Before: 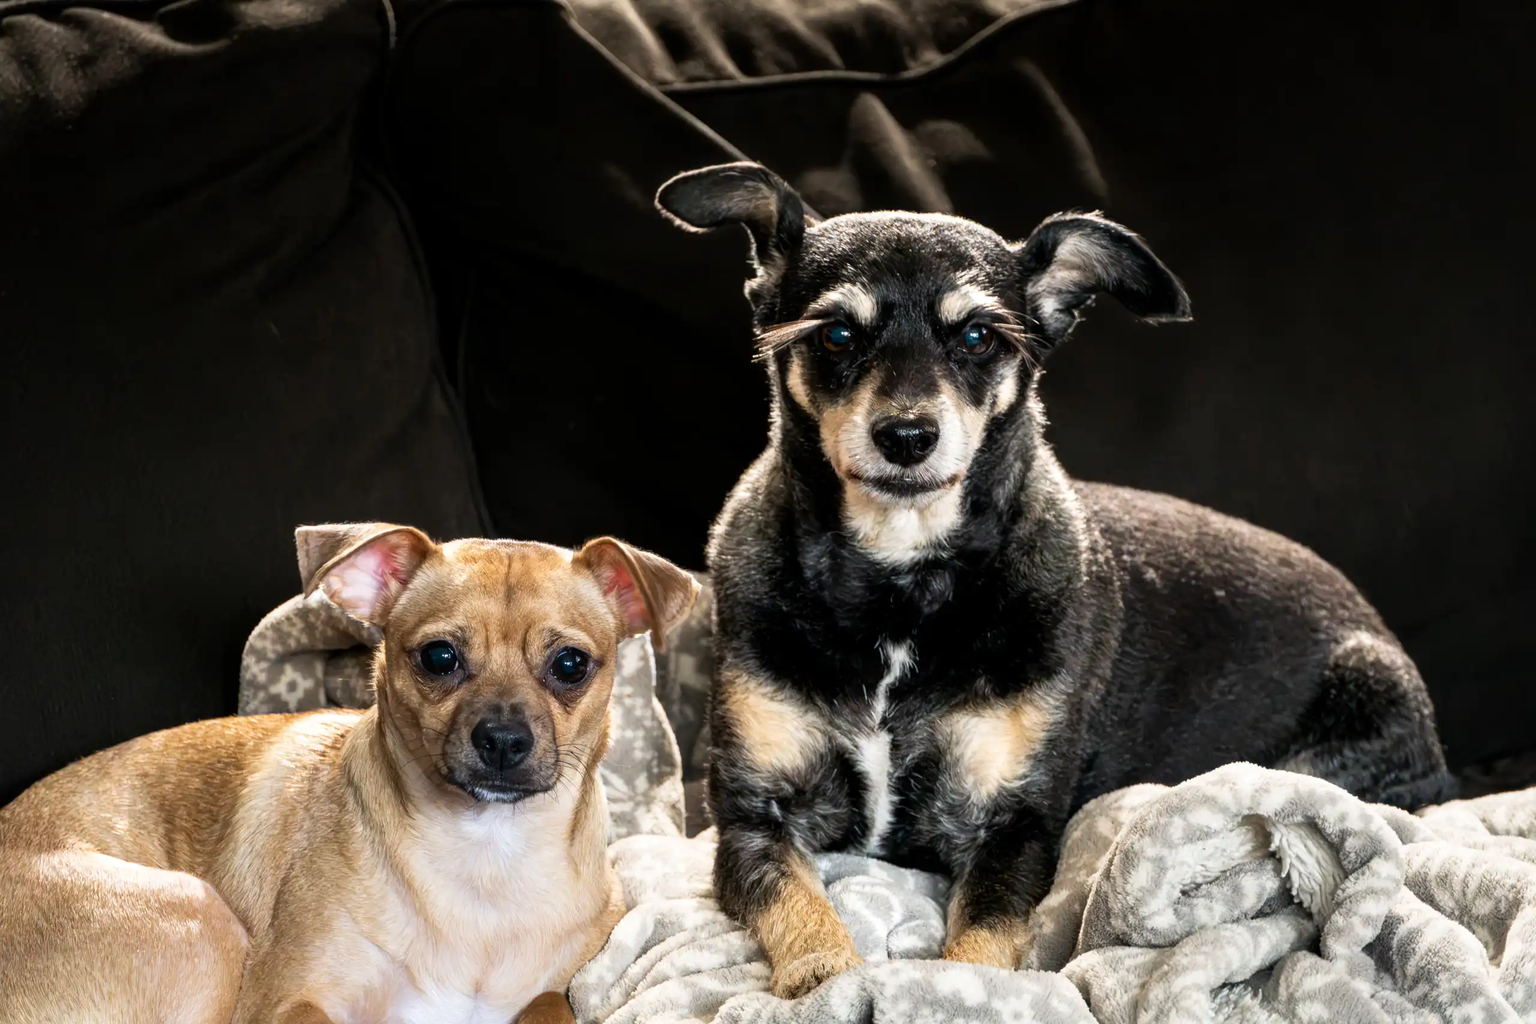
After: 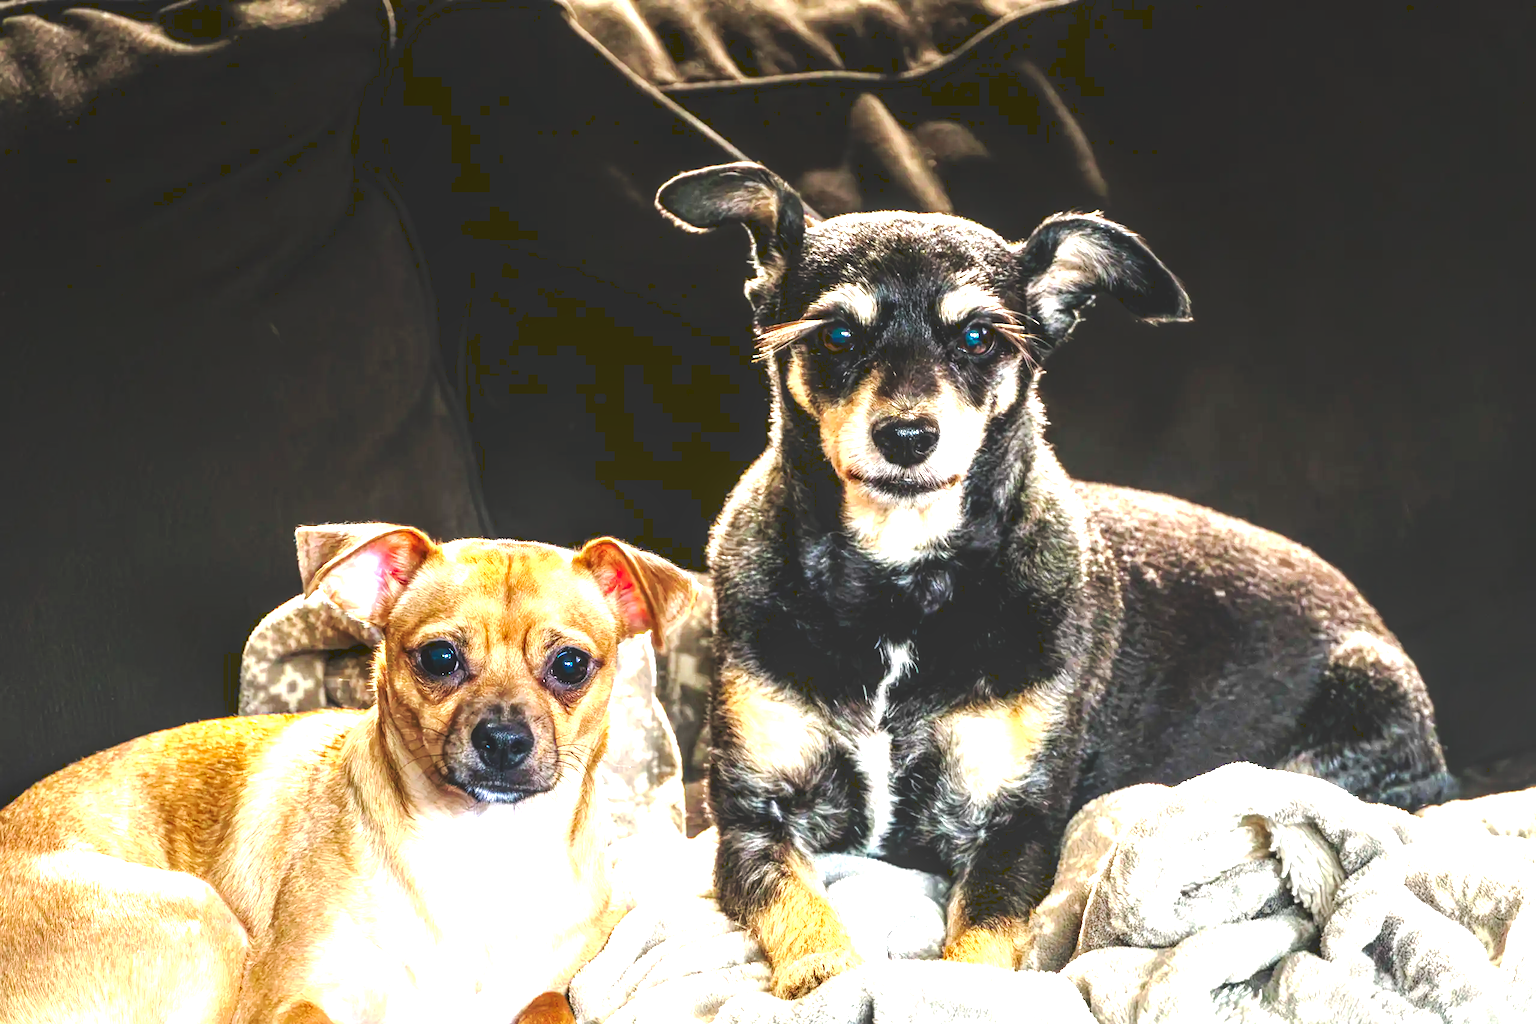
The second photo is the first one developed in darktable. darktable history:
contrast brightness saturation: saturation 0.5
exposure: black level correction 0, exposure 1.388 EV, compensate exposure bias true, compensate highlight preservation false
local contrast: detail 130%
tone curve: curves: ch0 [(0, 0) (0.003, 0.156) (0.011, 0.156) (0.025, 0.157) (0.044, 0.164) (0.069, 0.172) (0.1, 0.181) (0.136, 0.191) (0.177, 0.214) (0.224, 0.245) (0.277, 0.285) (0.335, 0.333) (0.399, 0.387) (0.468, 0.471) (0.543, 0.556) (0.623, 0.648) (0.709, 0.734) (0.801, 0.809) (0.898, 0.891) (1, 1)], preserve colors none
